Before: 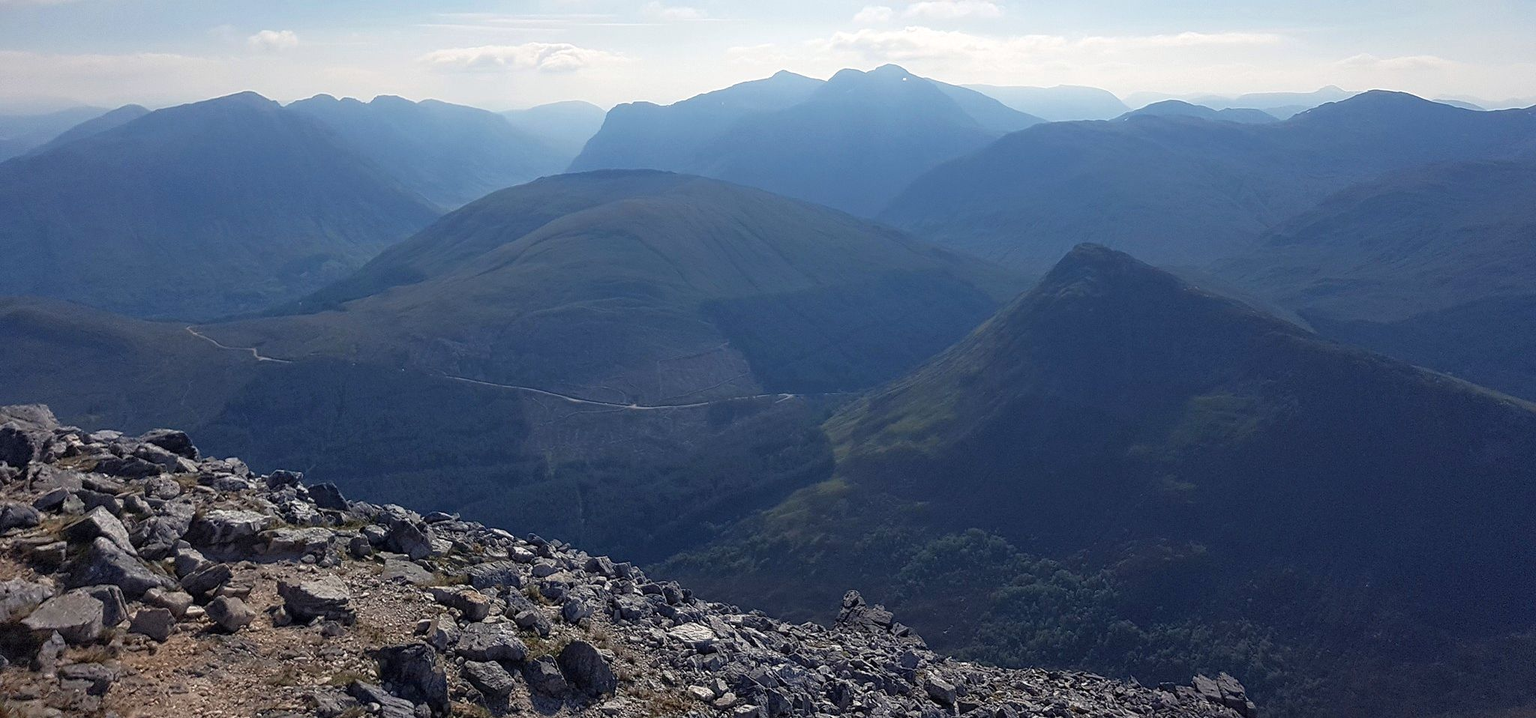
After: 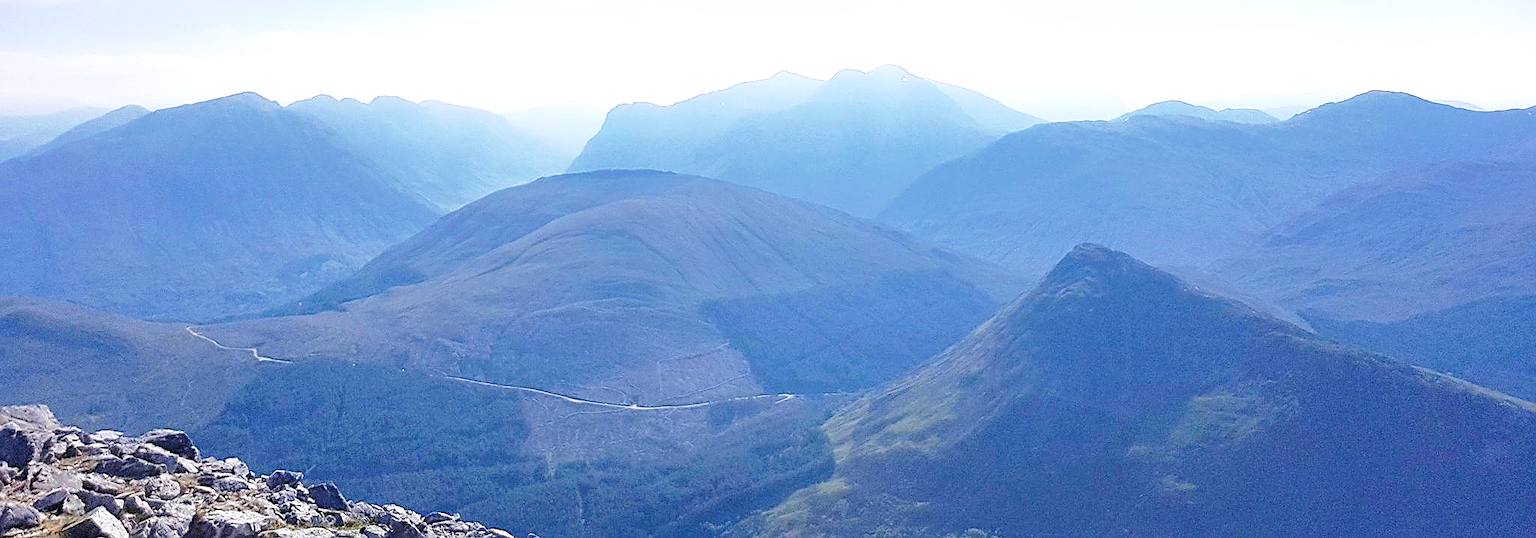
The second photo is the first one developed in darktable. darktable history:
crop: bottom 24.988%
shadows and highlights: on, module defaults
base curve: curves: ch0 [(0, 0) (0.028, 0.03) (0.121, 0.232) (0.46, 0.748) (0.859, 0.968) (1, 1)], preserve colors none
exposure: black level correction 0, exposure 1.2 EV, compensate highlight preservation false
sharpen: on, module defaults
graduated density: hue 238.83°, saturation 50%
